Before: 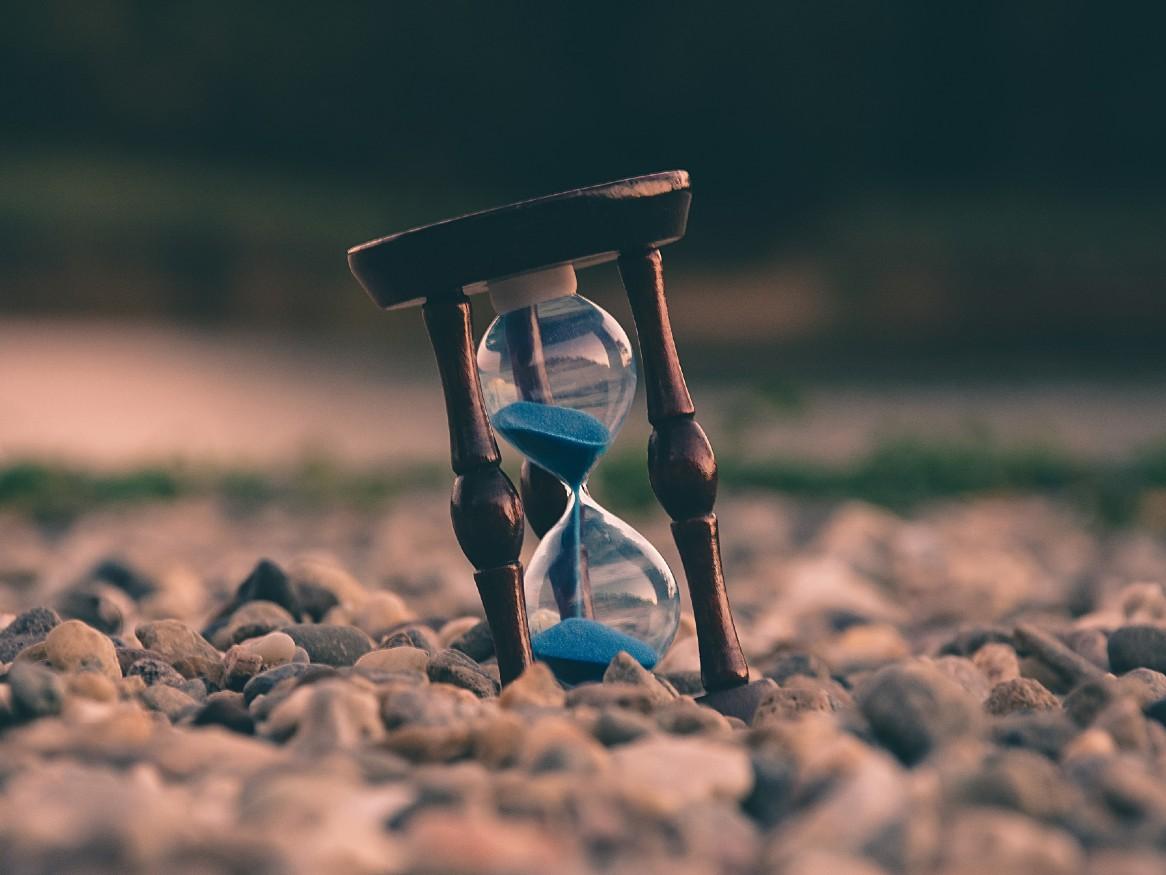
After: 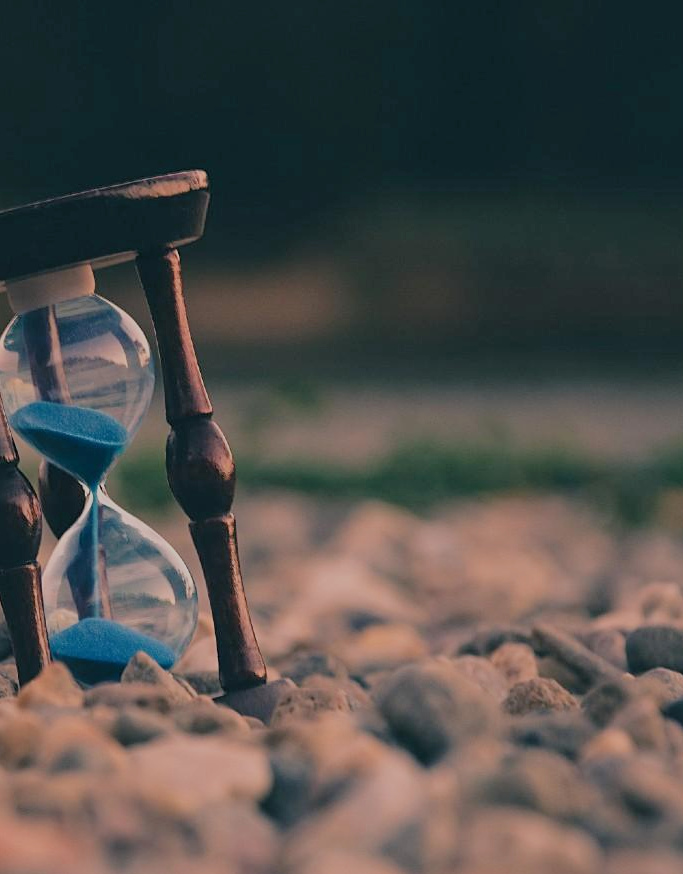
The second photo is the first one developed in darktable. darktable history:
filmic rgb: black relative exposure -8.79 EV, white relative exposure 4.98 EV, threshold 3 EV, target black luminance 0%, hardness 3.77, latitude 66.33%, contrast 0.822, shadows ↔ highlights balance 20%, color science v5 (2021), contrast in shadows safe, contrast in highlights safe, enable highlight reconstruction true
crop: left 41.402%
